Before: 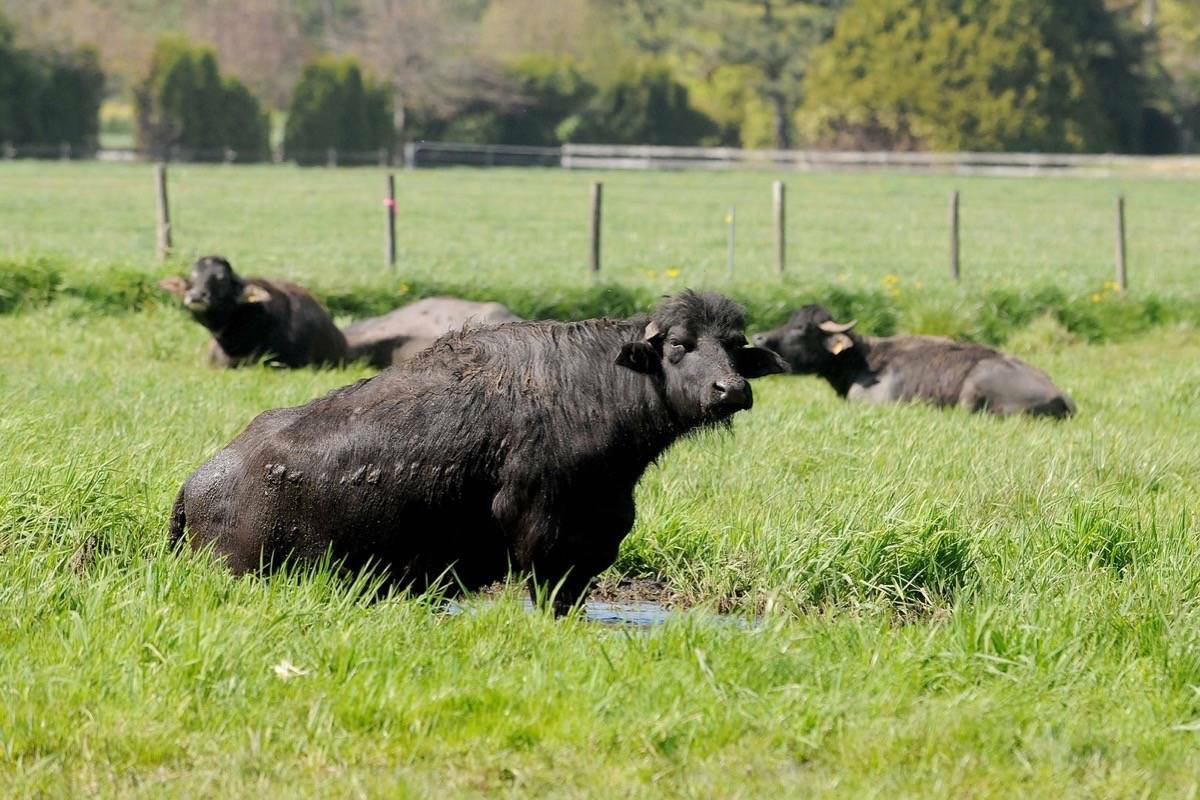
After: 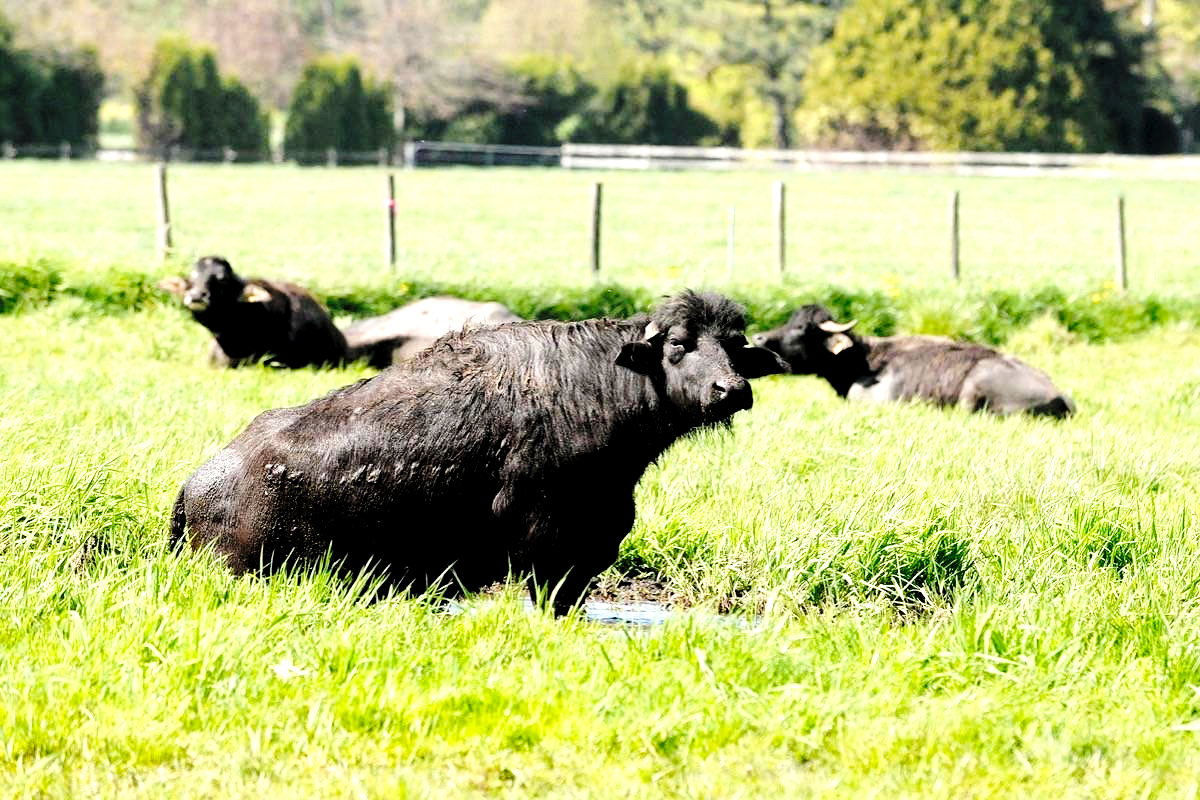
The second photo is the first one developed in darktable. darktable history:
levels: levels [0.062, 0.494, 0.925]
local contrast: highlights 102%, shadows 101%, detail 119%, midtone range 0.2
base curve: curves: ch0 [(0, 0) (0.04, 0.03) (0.133, 0.232) (0.448, 0.748) (0.843, 0.968) (1, 1)], preserve colors none
